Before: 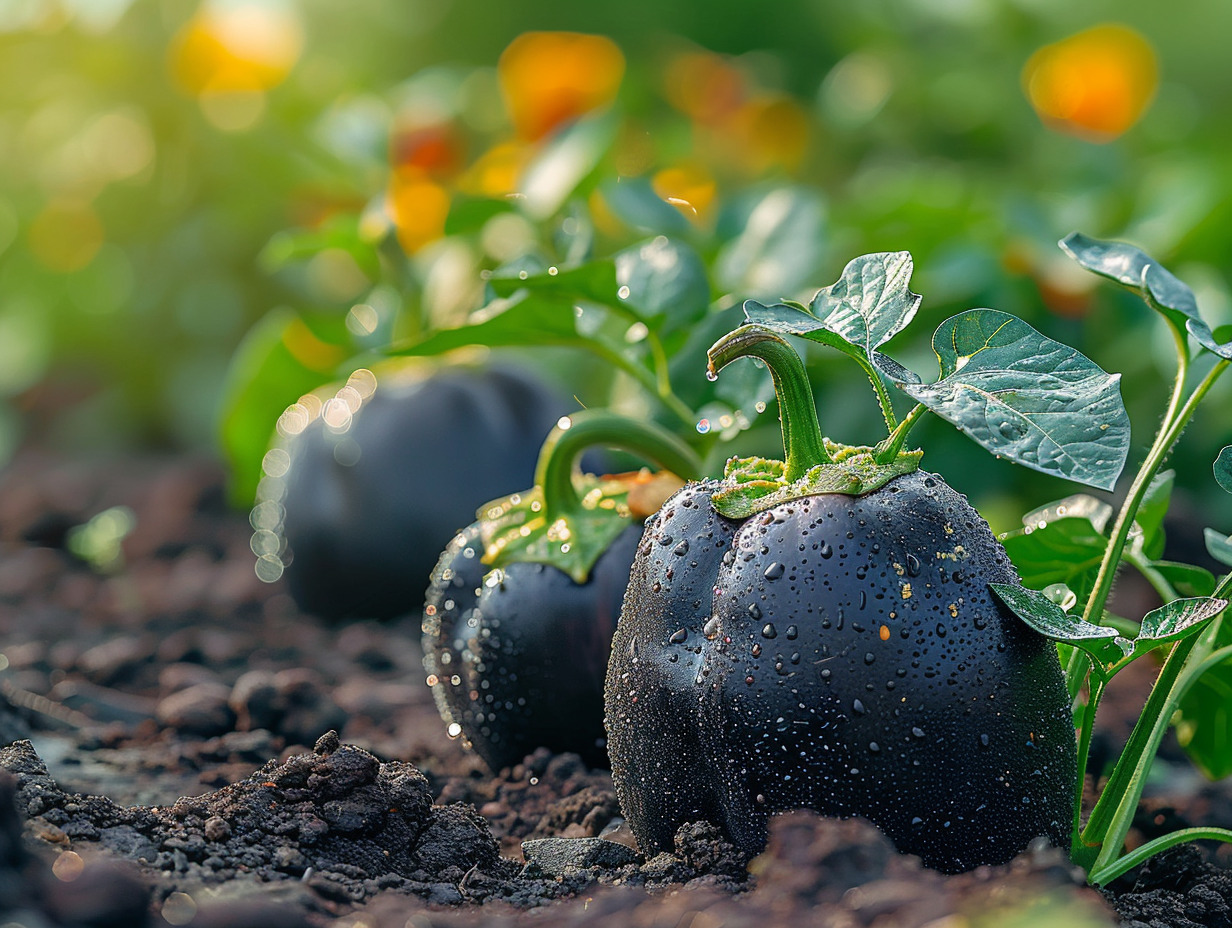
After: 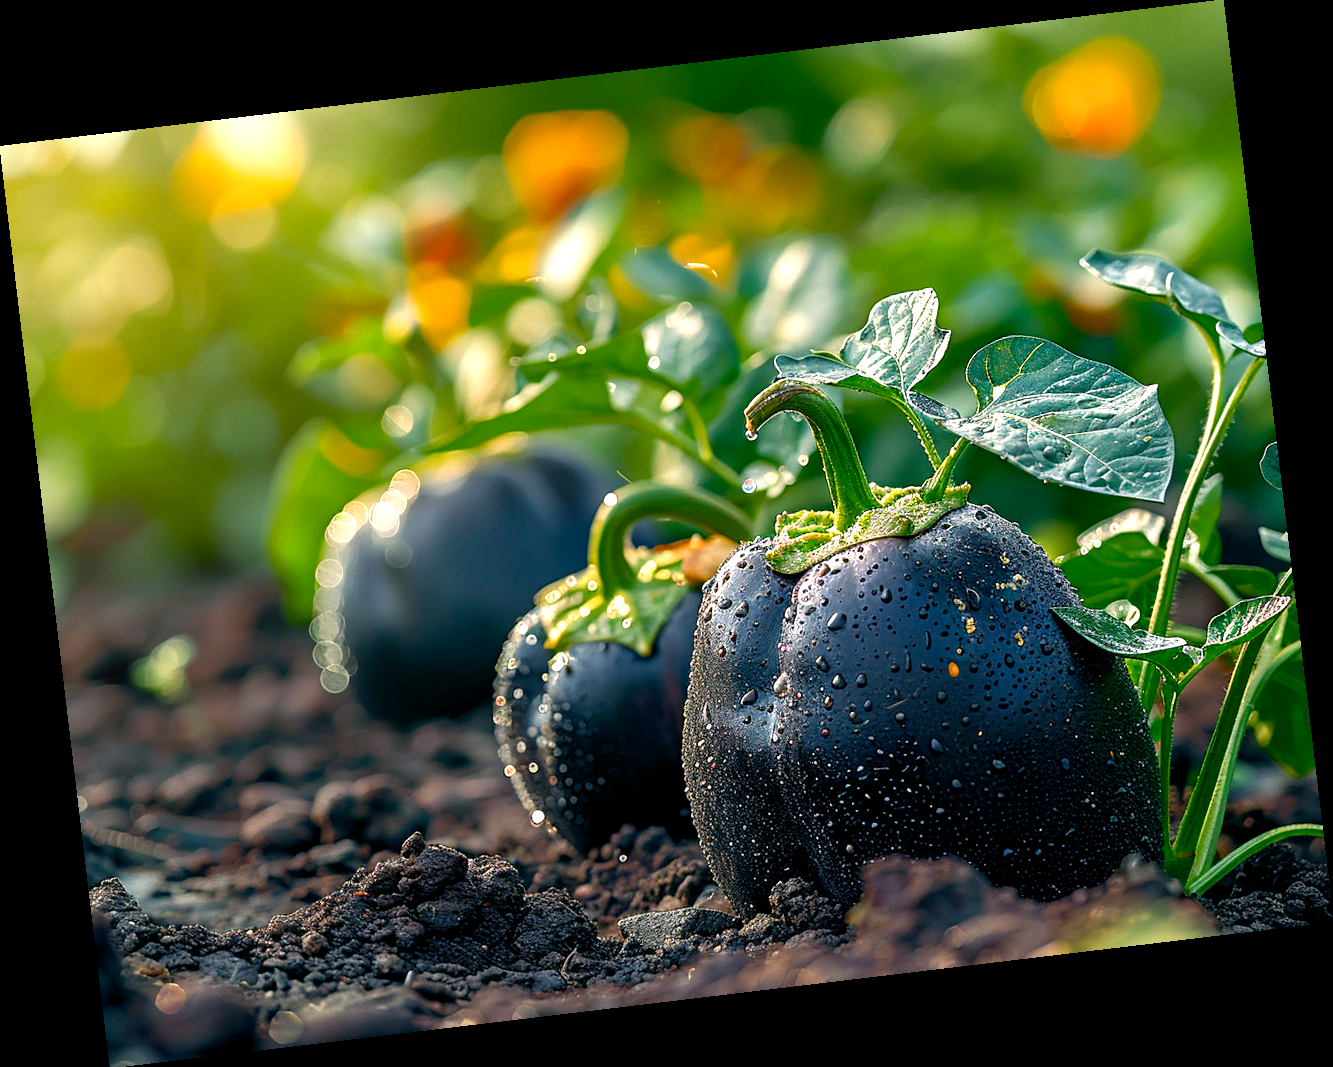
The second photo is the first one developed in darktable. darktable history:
color balance rgb: shadows lift › chroma 2%, shadows lift › hue 185.64°, power › luminance 1.48%, highlights gain › chroma 3%, highlights gain › hue 54.51°, global offset › luminance -0.4%, perceptual saturation grading › highlights -18.47%, perceptual saturation grading › mid-tones 6.62%, perceptual saturation grading › shadows 28.22%, perceptual brilliance grading › highlights 15.68%, perceptual brilliance grading › shadows -14.29%, global vibrance 25.96%, contrast 6.45%
rotate and perspective: rotation -6.83°, automatic cropping off
